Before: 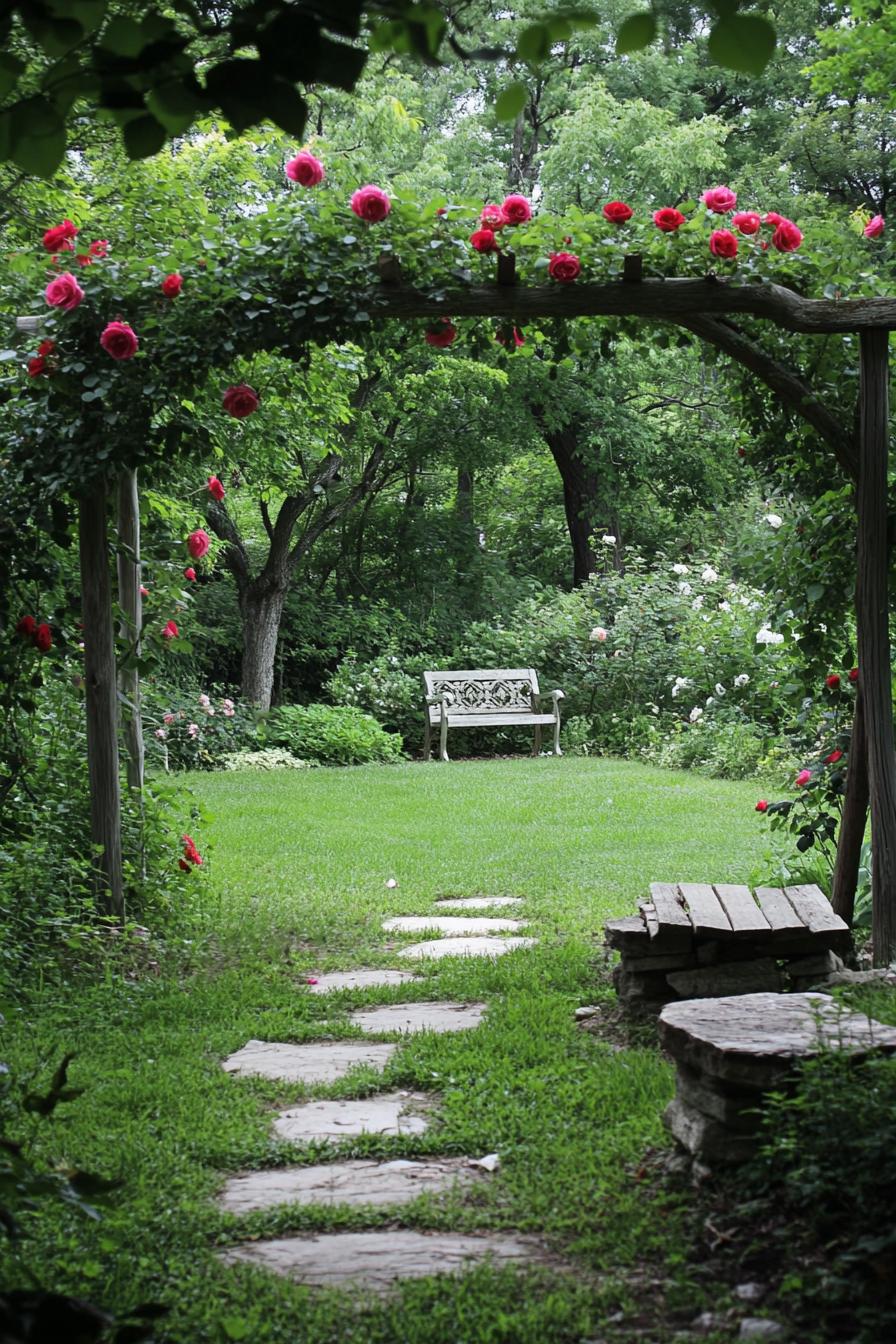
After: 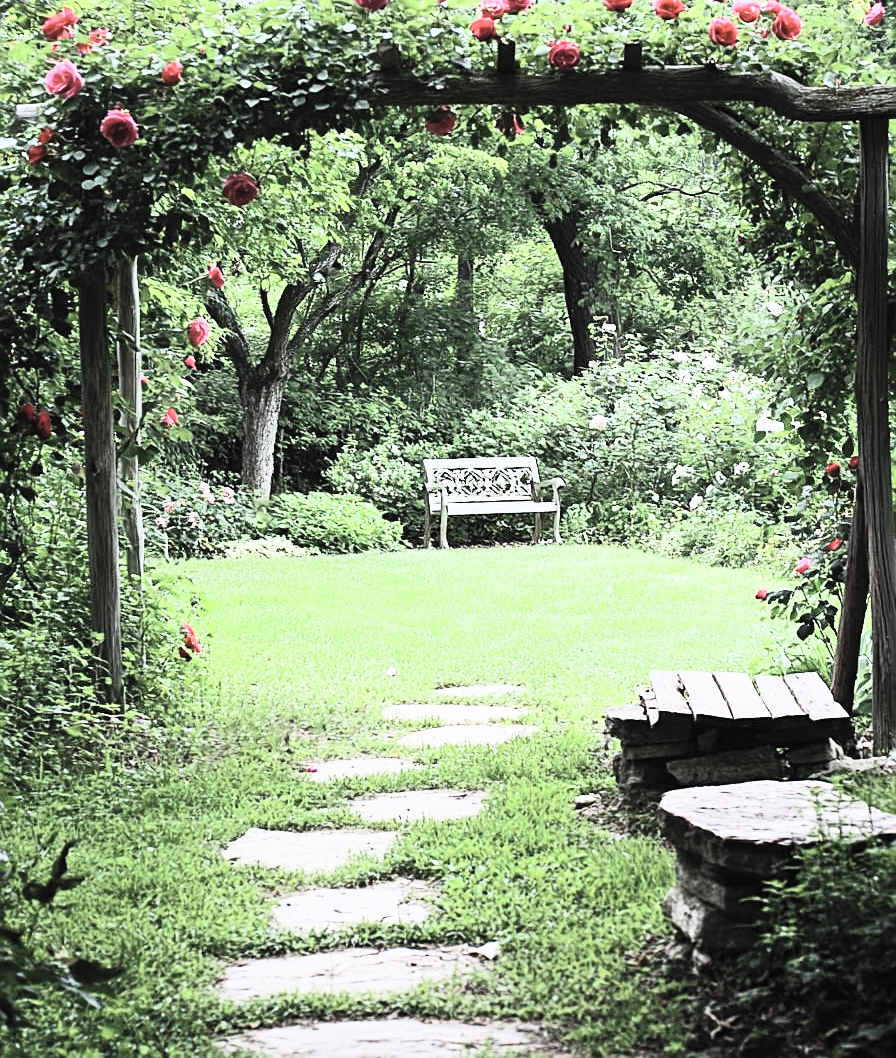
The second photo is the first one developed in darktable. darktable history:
exposure: exposure 0.64 EV, compensate highlight preservation false
crop and rotate: top 15.774%, bottom 5.506%
contrast brightness saturation: contrast 0.43, brightness 0.56, saturation -0.19
sharpen: on, module defaults
filmic rgb: black relative exposure -7.65 EV, hardness 4.02, contrast 1.1, highlights saturation mix -30%
